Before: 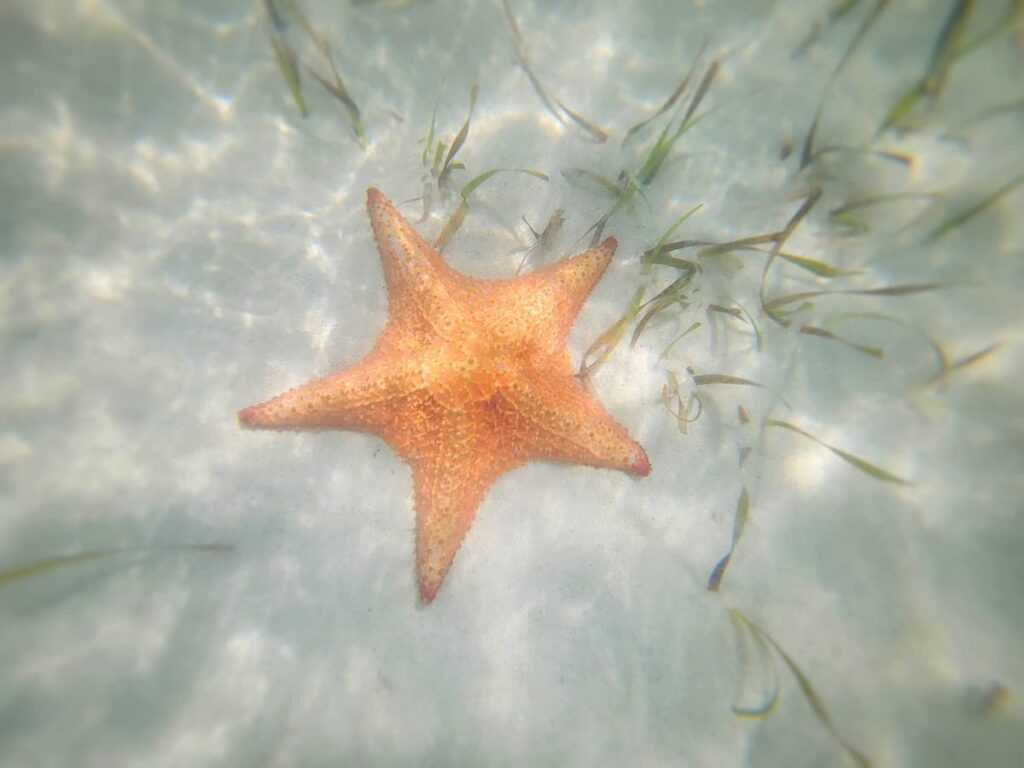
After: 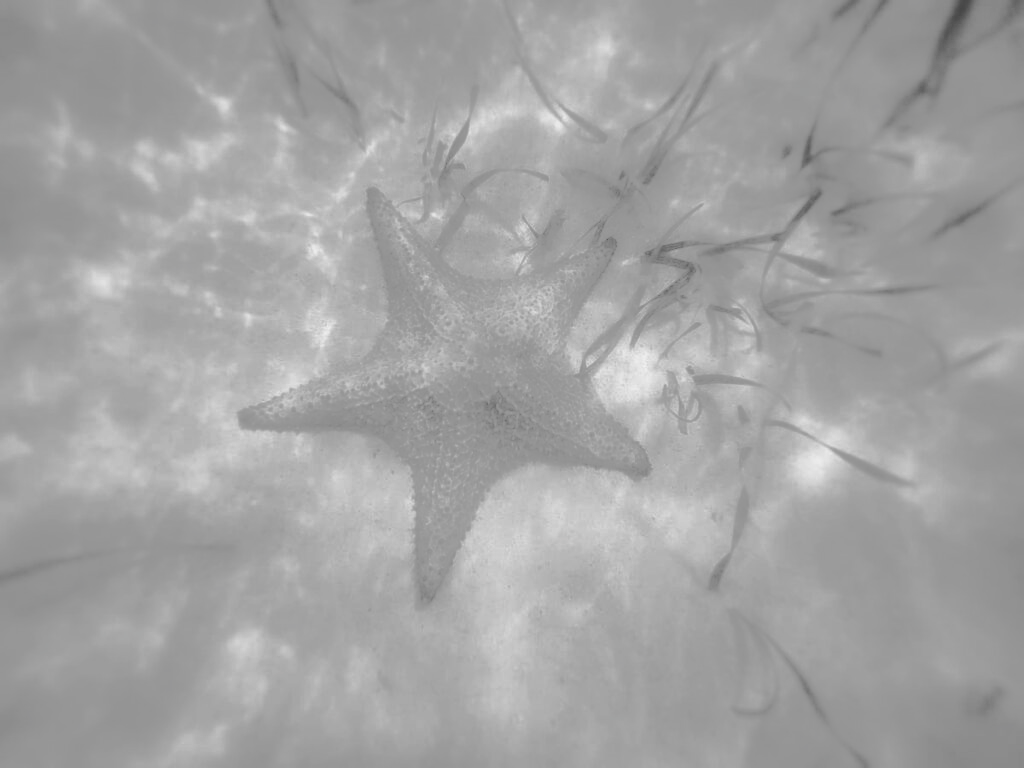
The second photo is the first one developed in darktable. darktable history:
tone curve: curves: ch0 [(0, 0) (0.003, 0.005) (0.011, 0.012) (0.025, 0.026) (0.044, 0.046) (0.069, 0.071) (0.1, 0.098) (0.136, 0.135) (0.177, 0.178) (0.224, 0.217) (0.277, 0.274) (0.335, 0.335) (0.399, 0.442) (0.468, 0.543) (0.543, 0.6) (0.623, 0.628) (0.709, 0.679) (0.801, 0.782) (0.898, 0.904) (1, 1)], preserve colors none
color calibration: output gray [0.22, 0.42, 0.37, 0], gray › normalize channels true, illuminant same as pipeline (D50), adaptation XYZ, x 0.346, y 0.359, gamut compression 0
